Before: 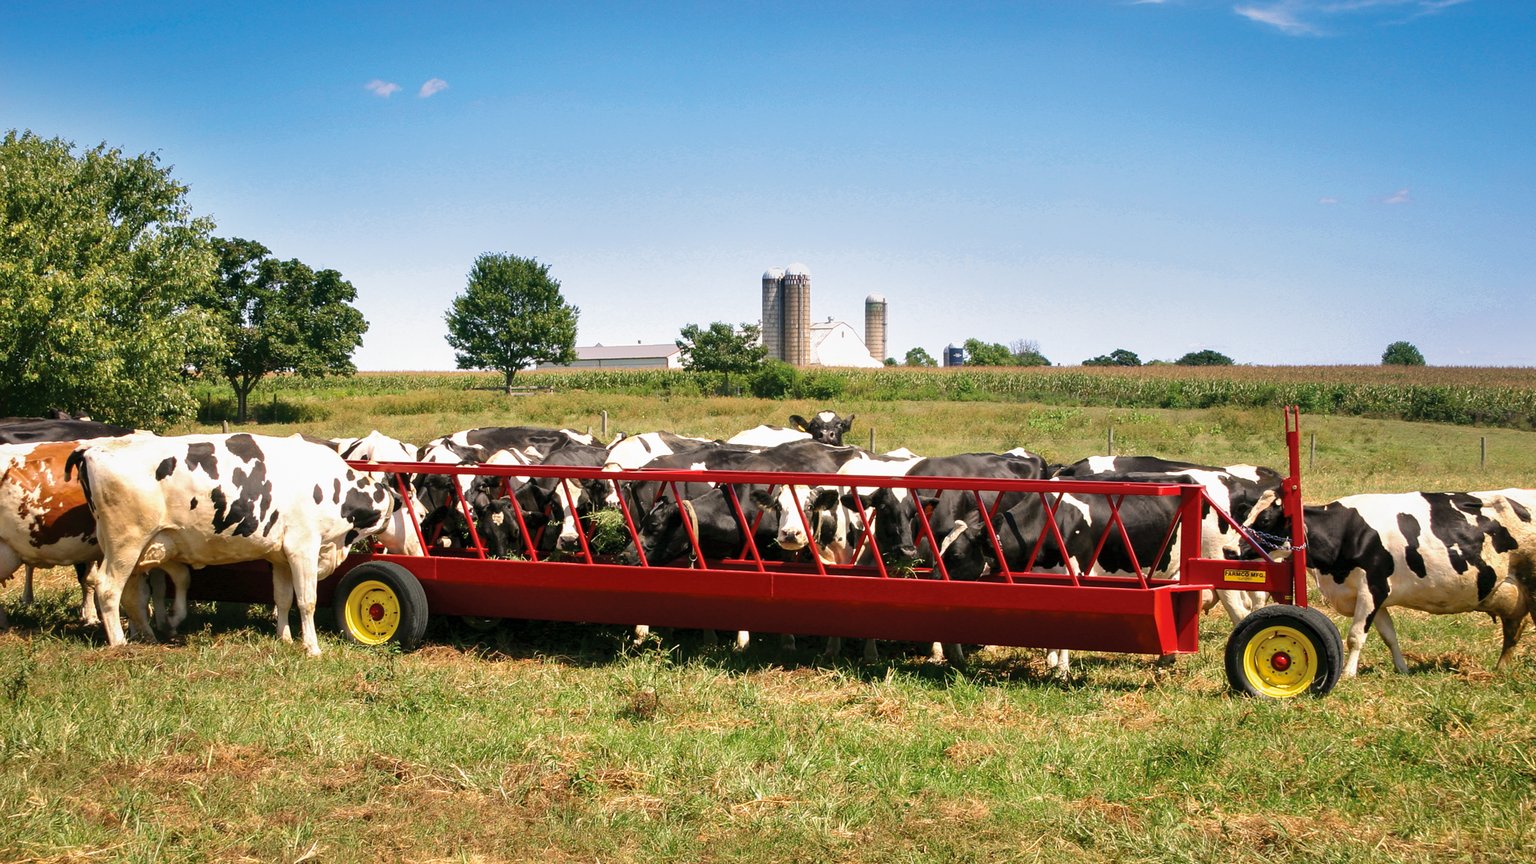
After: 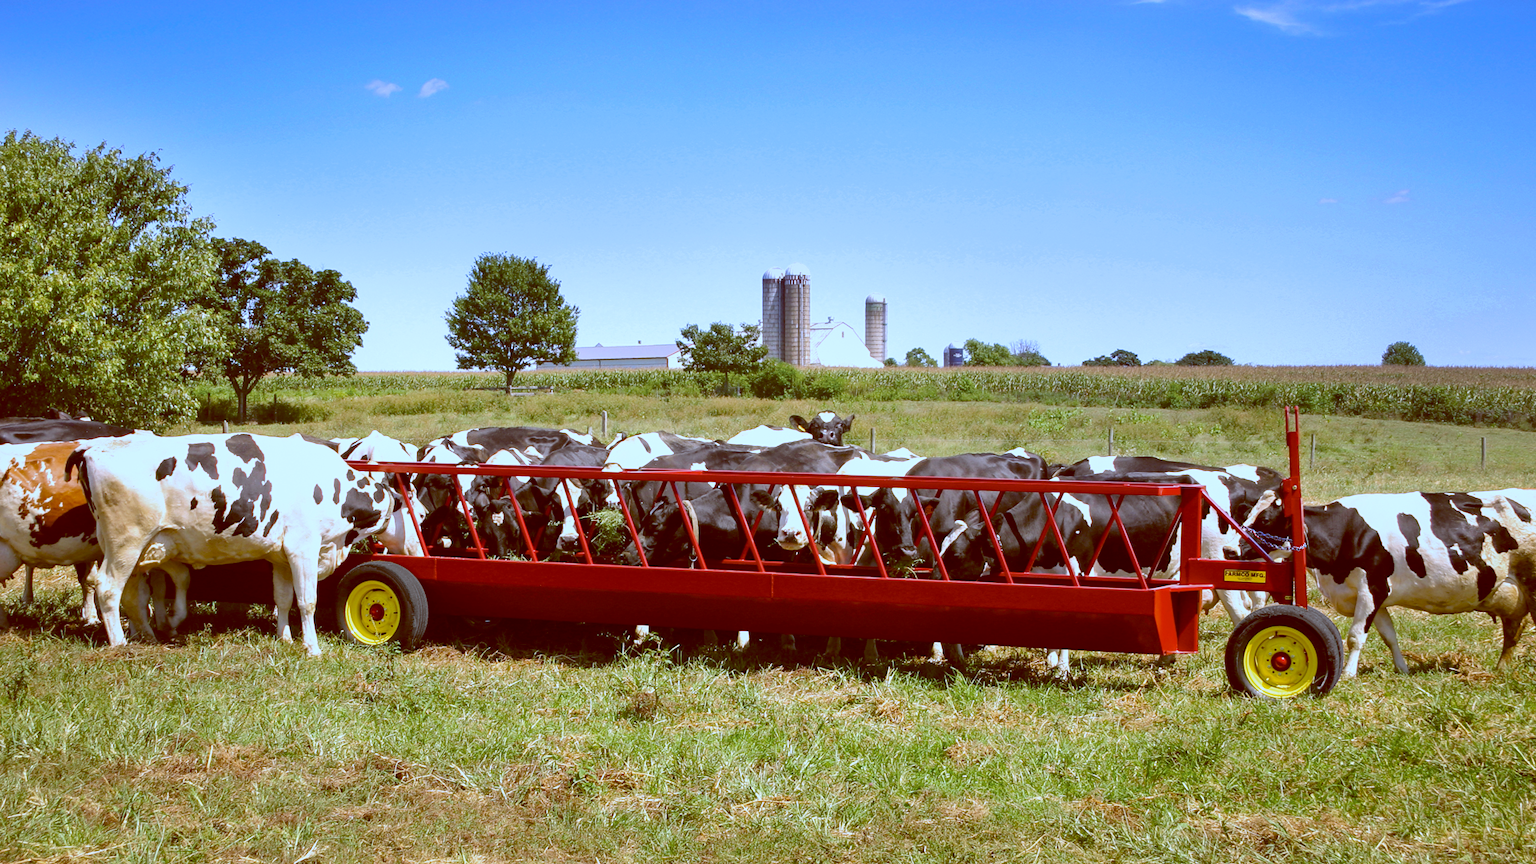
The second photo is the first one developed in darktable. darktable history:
color balance: lift [1, 1.011, 0.999, 0.989], gamma [1.109, 1.045, 1.039, 0.955], gain [0.917, 0.936, 0.952, 1.064], contrast 2.32%, contrast fulcrum 19%, output saturation 101%
white balance: red 0.871, blue 1.249
